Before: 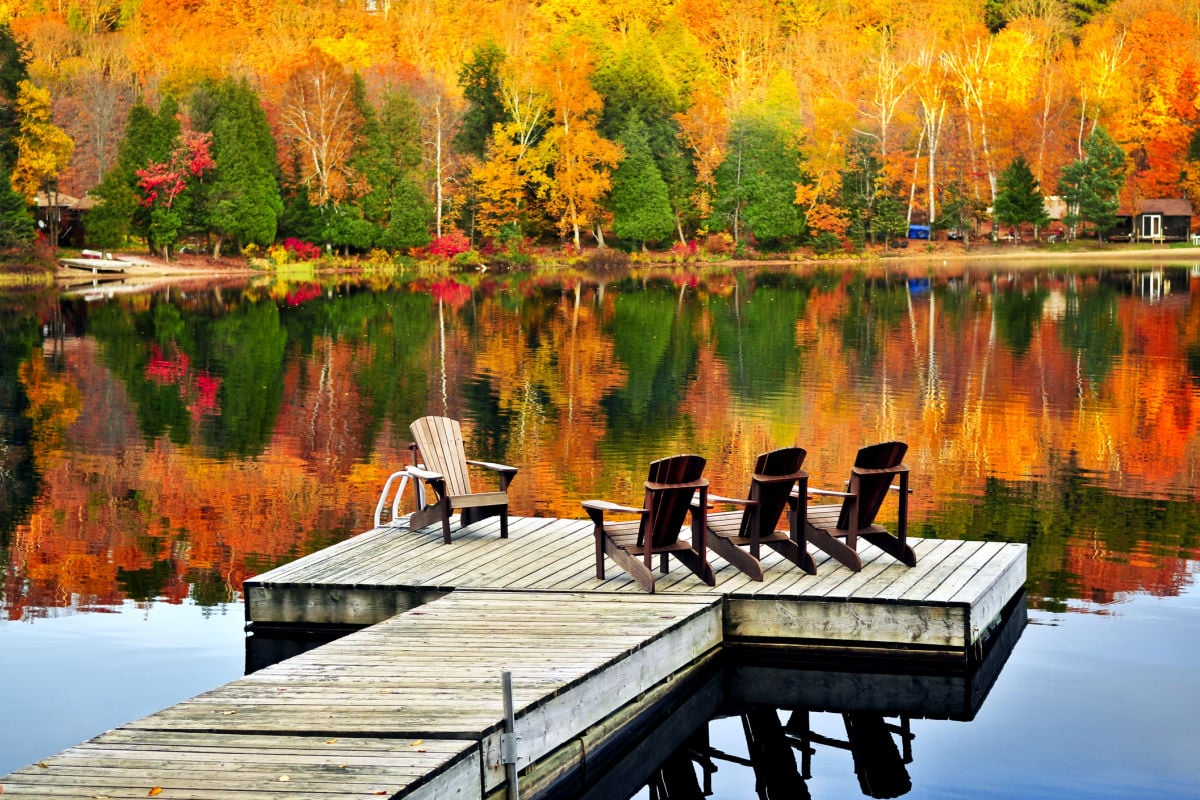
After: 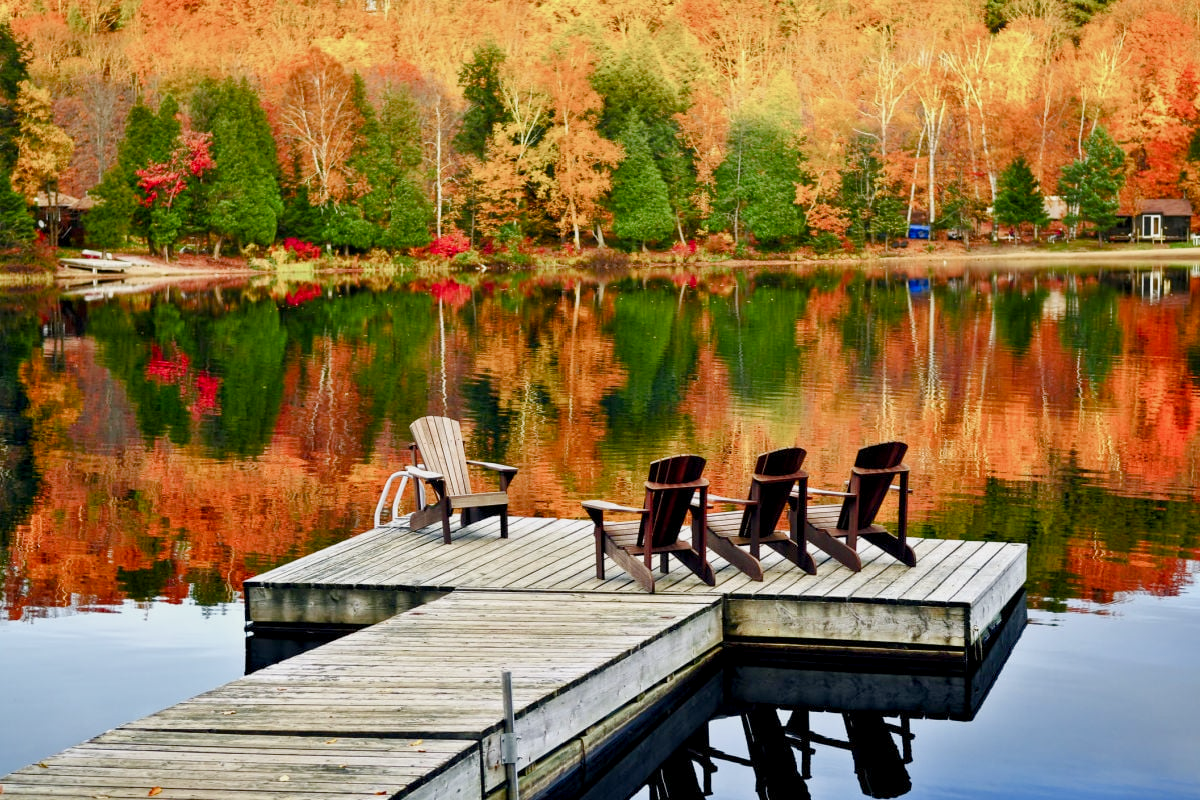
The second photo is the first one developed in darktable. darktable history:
local contrast: highlights 100%, shadows 100%, detail 120%, midtone range 0.2
color balance rgb: shadows lift › chroma 1%, shadows lift › hue 113°, highlights gain › chroma 0.2%, highlights gain › hue 333°, perceptual saturation grading › global saturation 20%, perceptual saturation grading › highlights -50%, perceptual saturation grading › shadows 25%, contrast -10%
